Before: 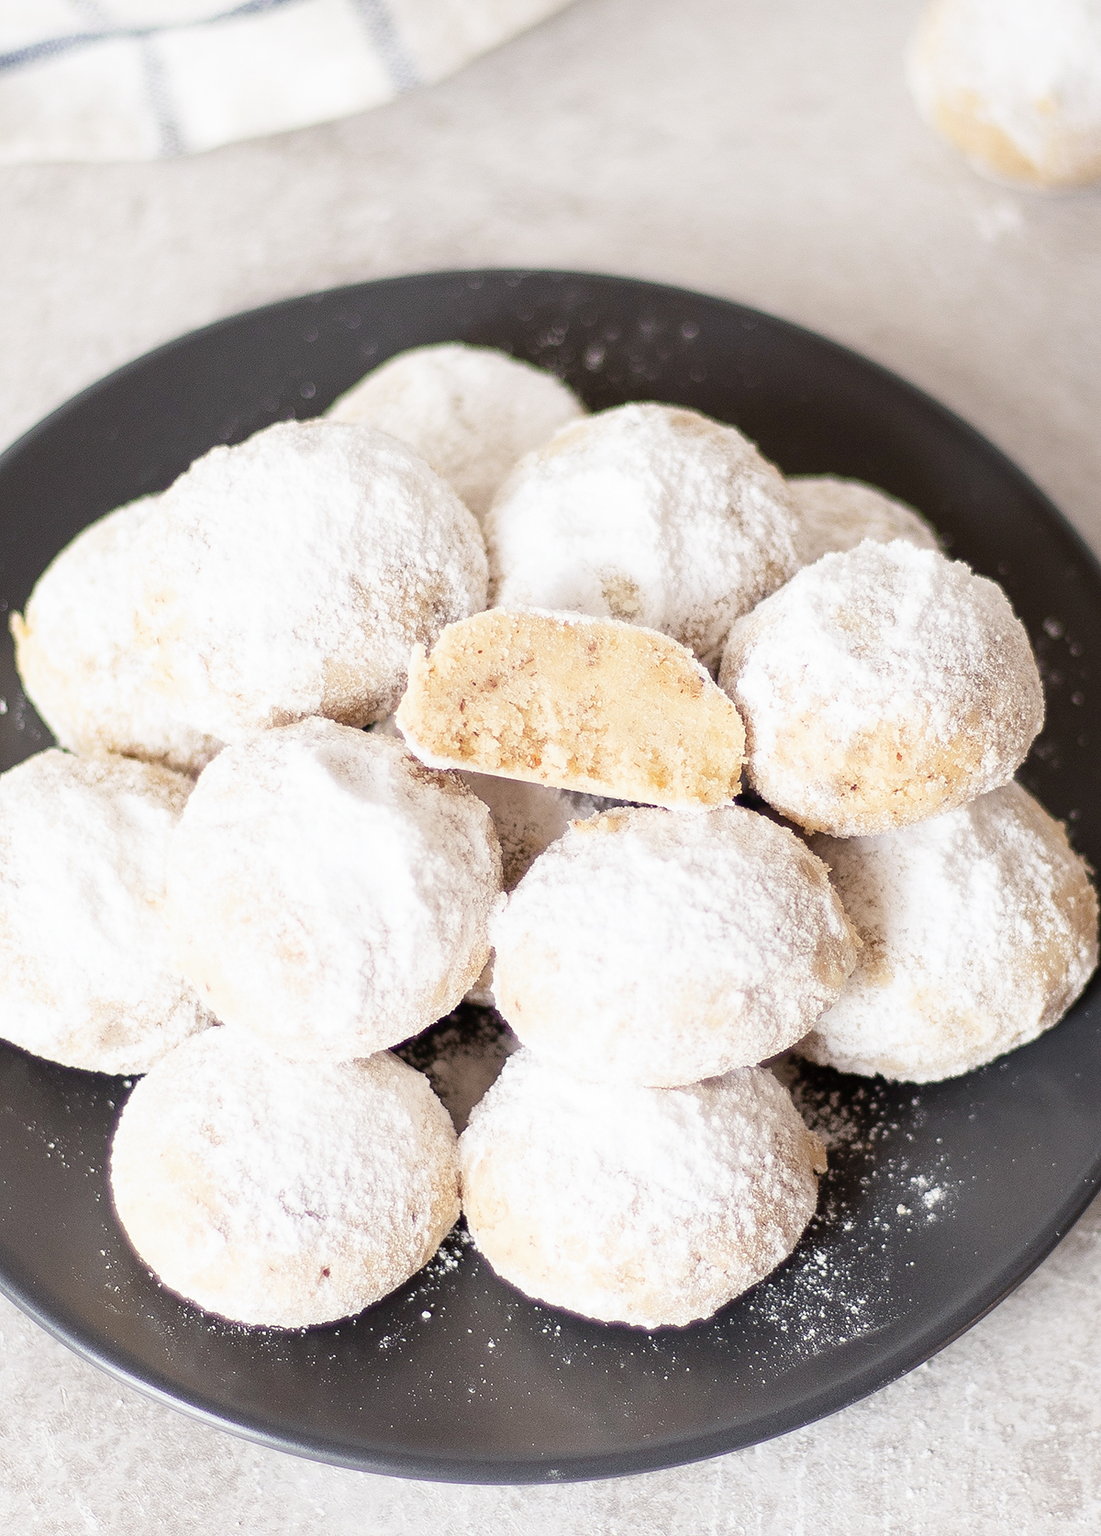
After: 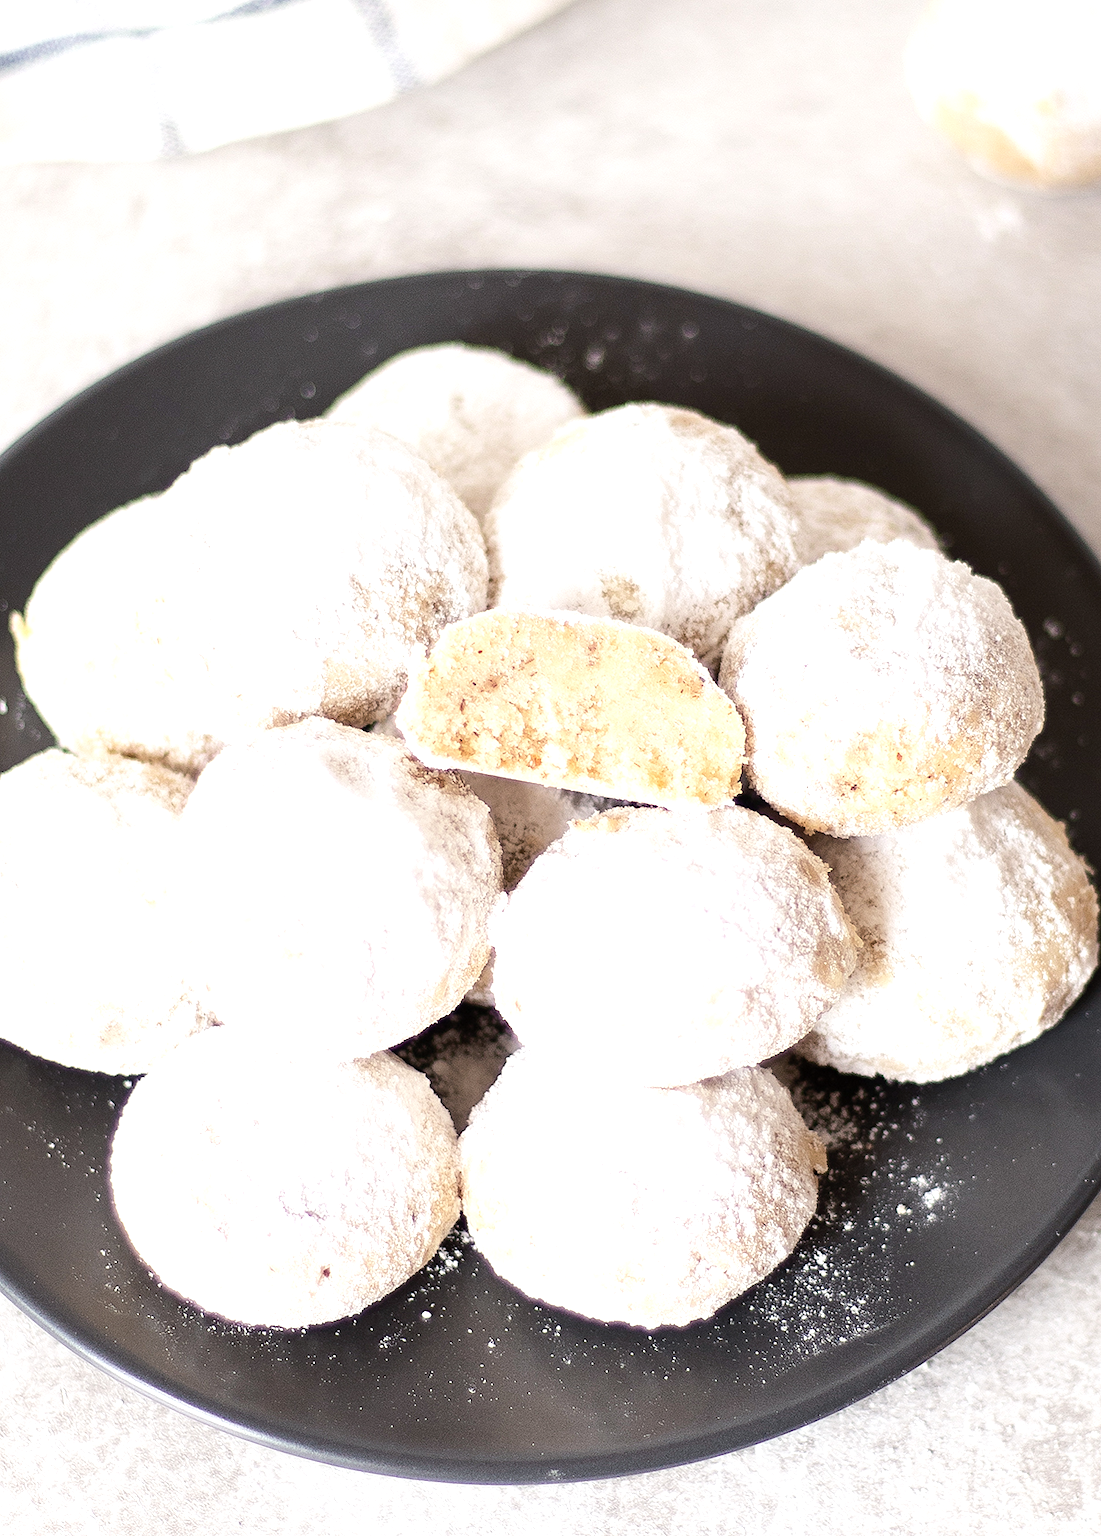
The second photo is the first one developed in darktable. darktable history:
color balance rgb: perceptual saturation grading › global saturation -0.041%
tone equalizer: -8 EV -0.455 EV, -7 EV -0.379 EV, -6 EV -0.306 EV, -5 EV -0.234 EV, -3 EV 0.243 EV, -2 EV 0.336 EV, -1 EV 0.408 EV, +0 EV 0.413 EV, edges refinement/feathering 500, mask exposure compensation -1.57 EV, preserve details no
